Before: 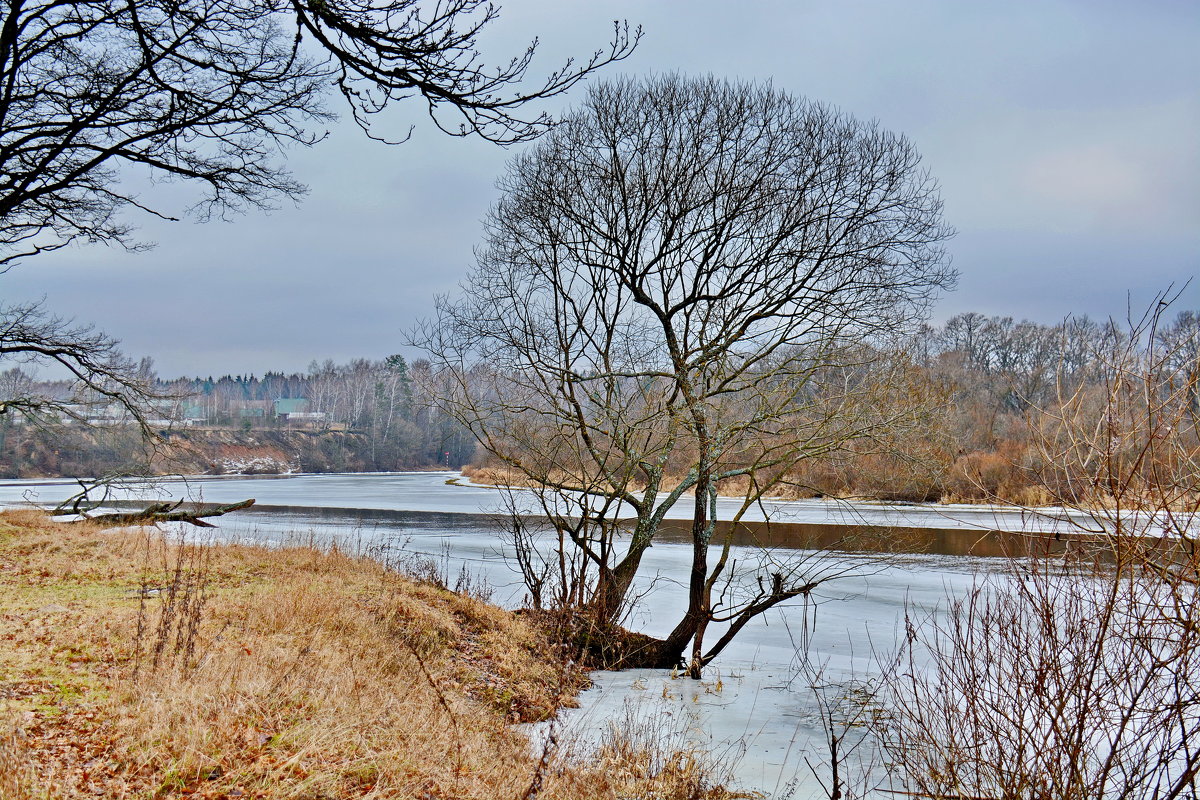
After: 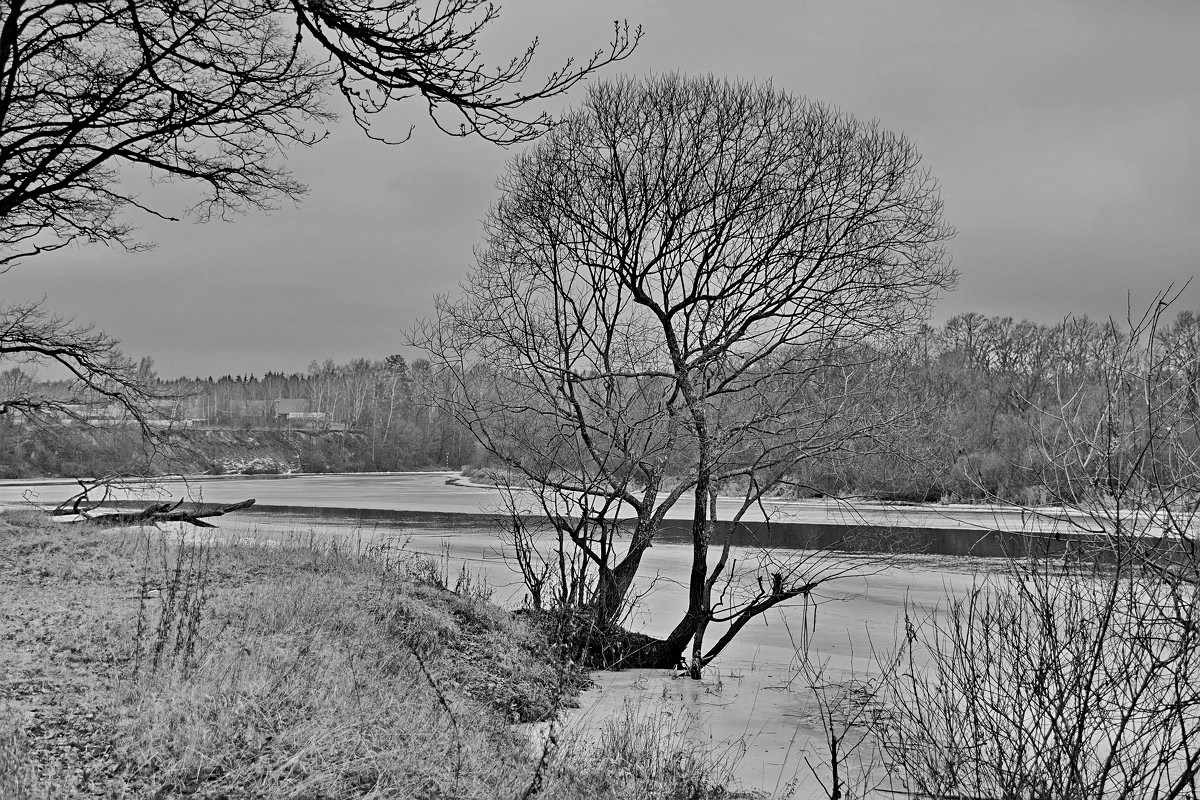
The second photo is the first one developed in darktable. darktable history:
white balance: red 0.766, blue 1.537
monochrome: a 30.25, b 92.03
sharpen: amount 0.2
